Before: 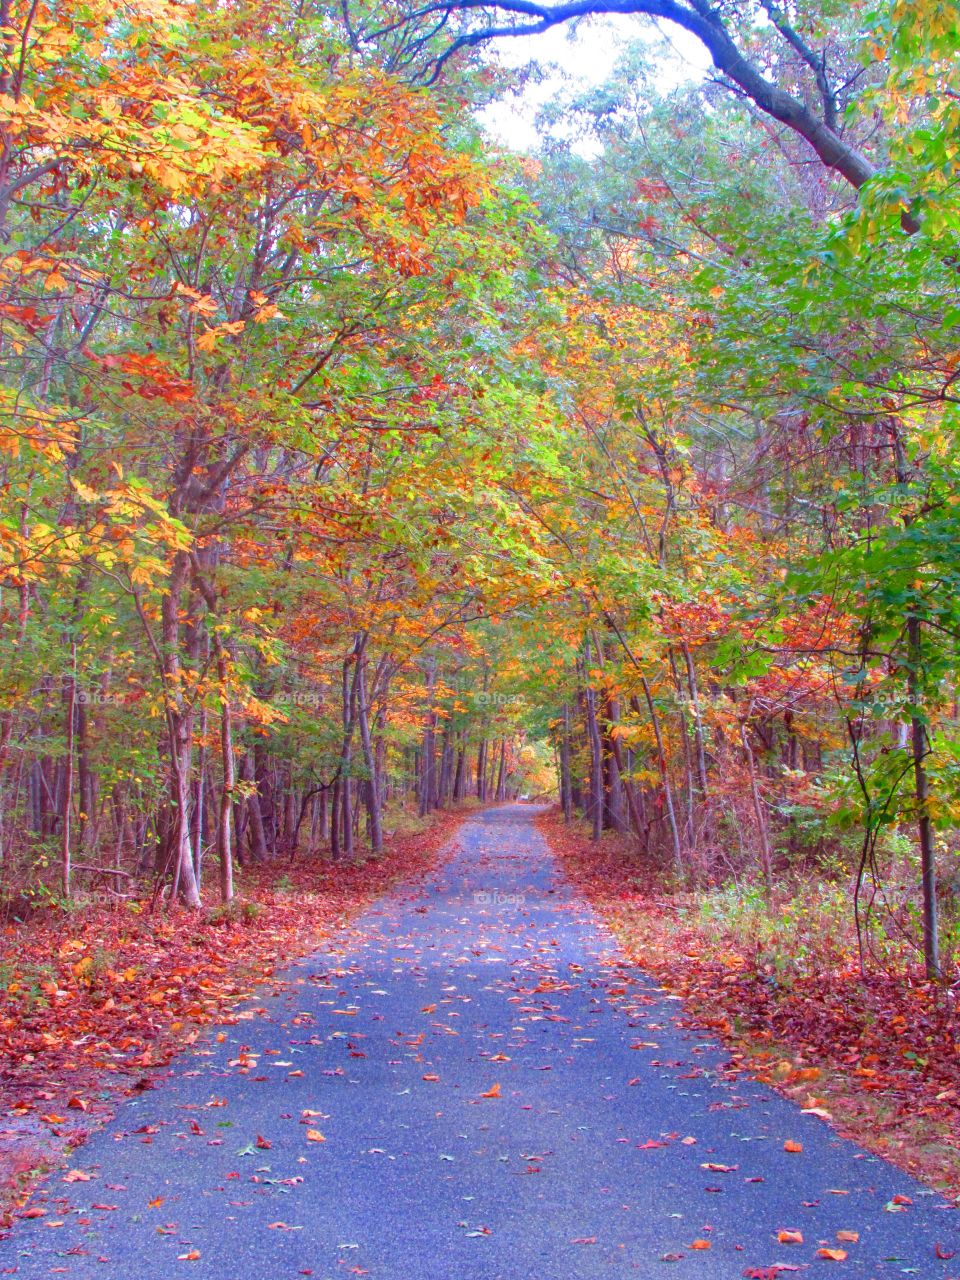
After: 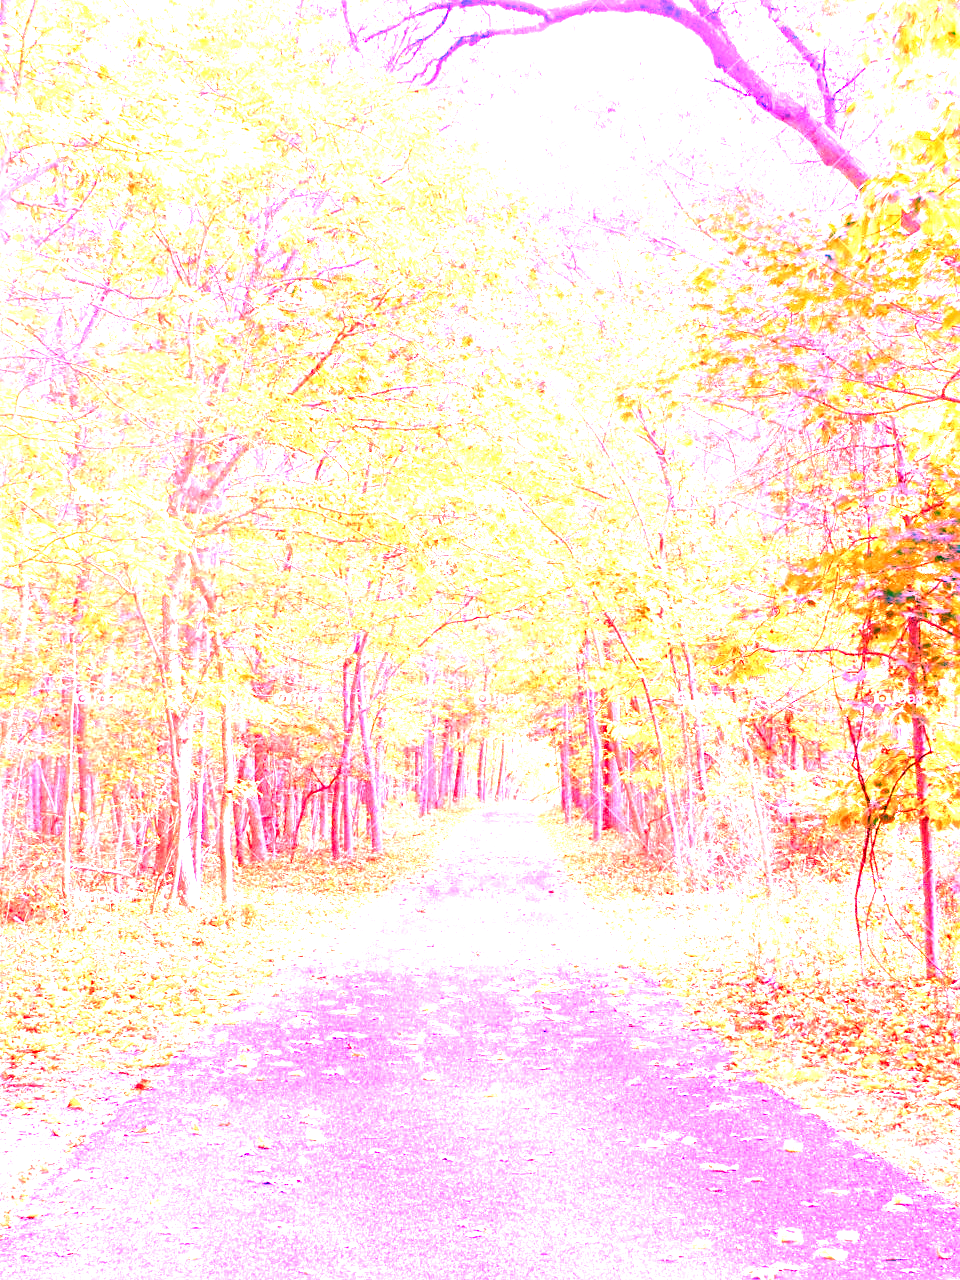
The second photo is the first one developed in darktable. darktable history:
sharpen: amount 0.2
velvia: on, module defaults
exposure: exposure 0.661 EV, compensate highlight preservation false
white balance: red 4.26, blue 1.802
